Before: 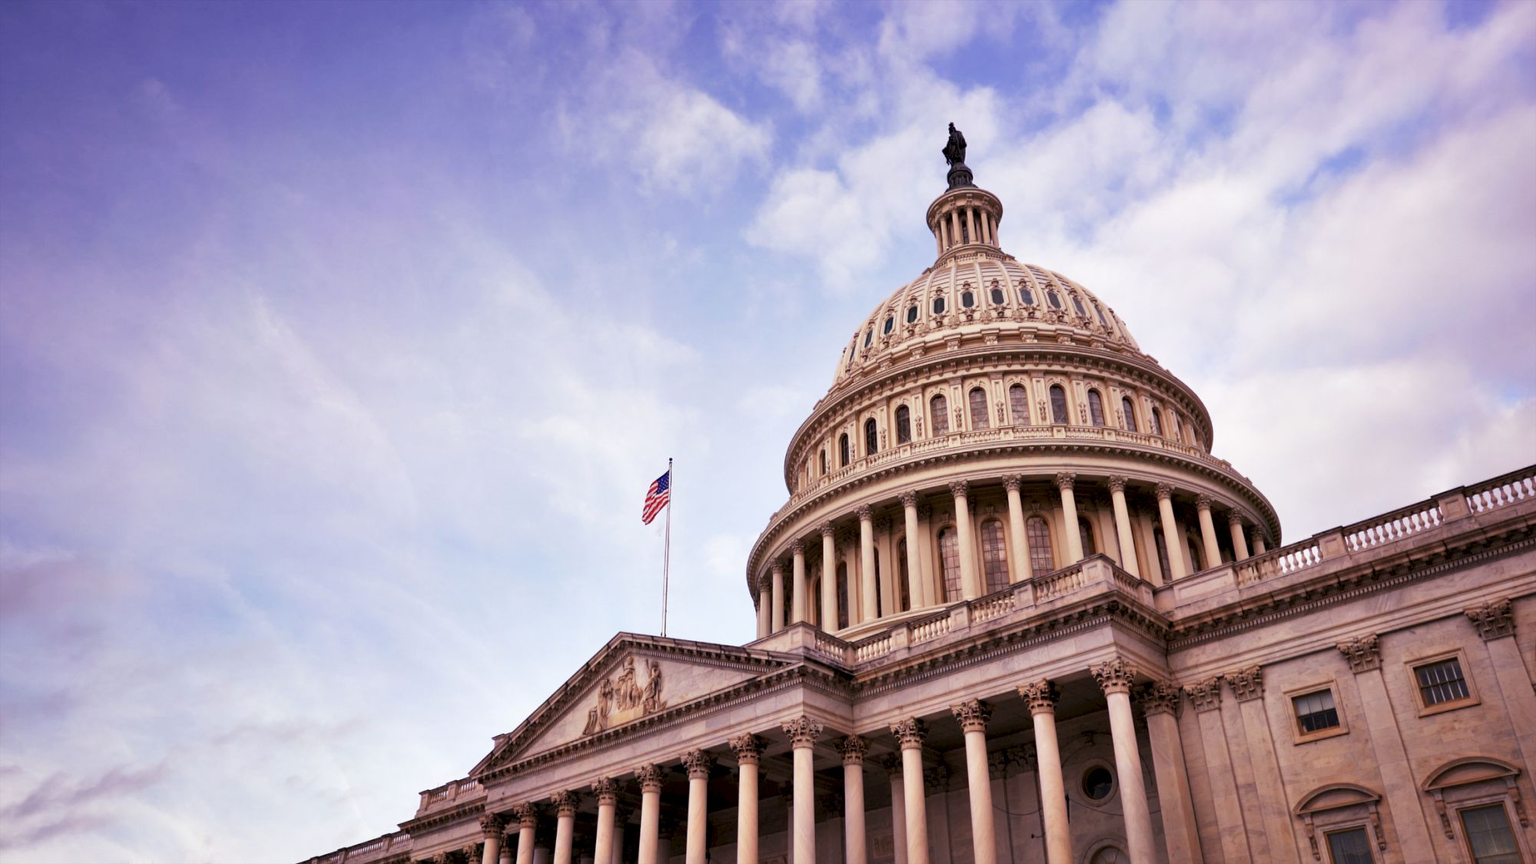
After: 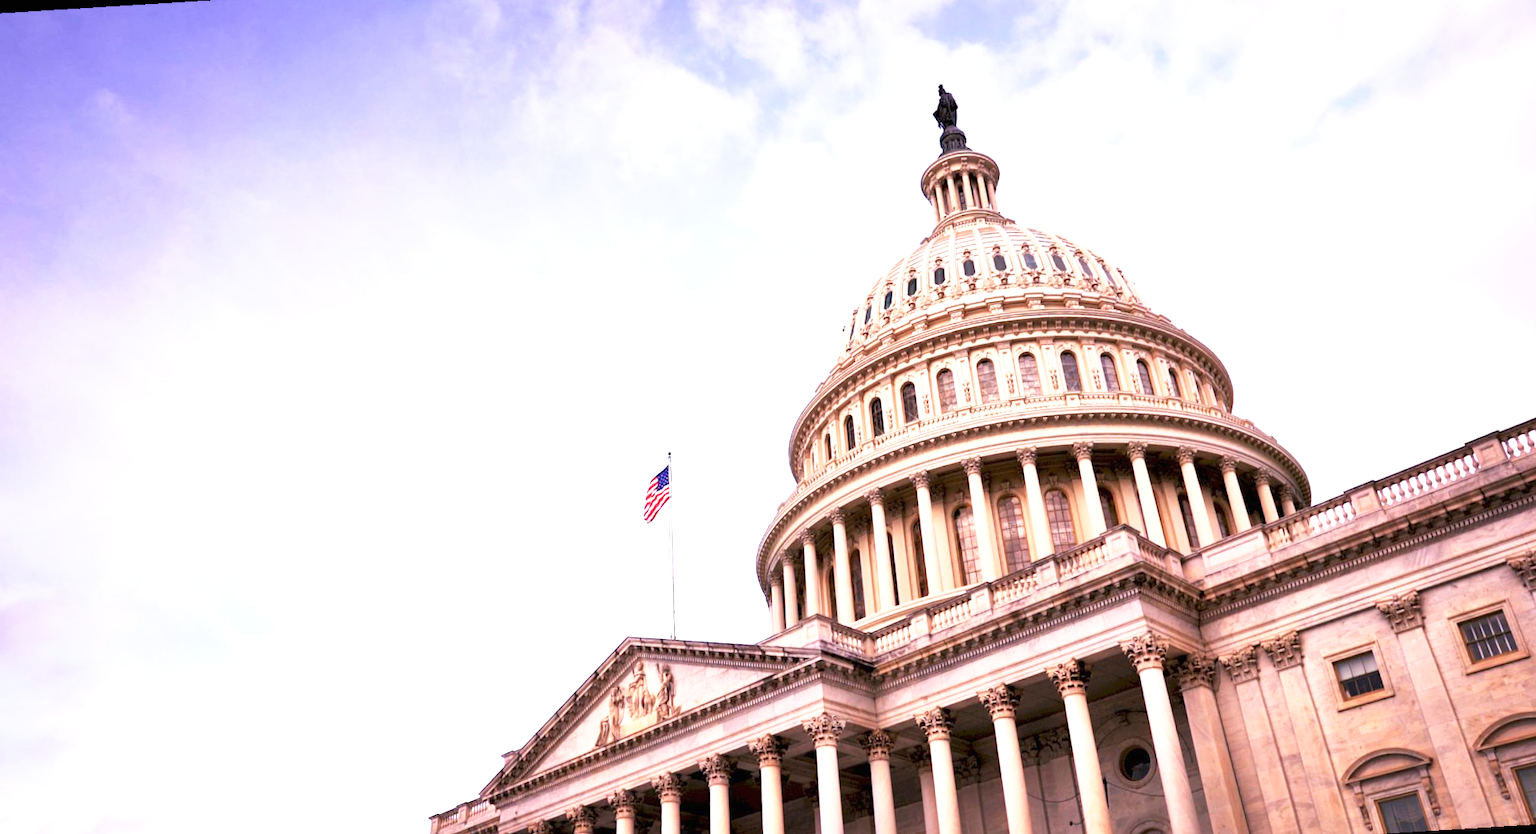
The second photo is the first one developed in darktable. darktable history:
base curve: curves: ch0 [(0, 0) (0.688, 0.865) (1, 1)], preserve colors none
crop: top 0.05%, bottom 0.098%
rotate and perspective: rotation -3.52°, crop left 0.036, crop right 0.964, crop top 0.081, crop bottom 0.919
exposure: black level correction 0, exposure 1 EV, compensate exposure bias true, compensate highlight preservation false
